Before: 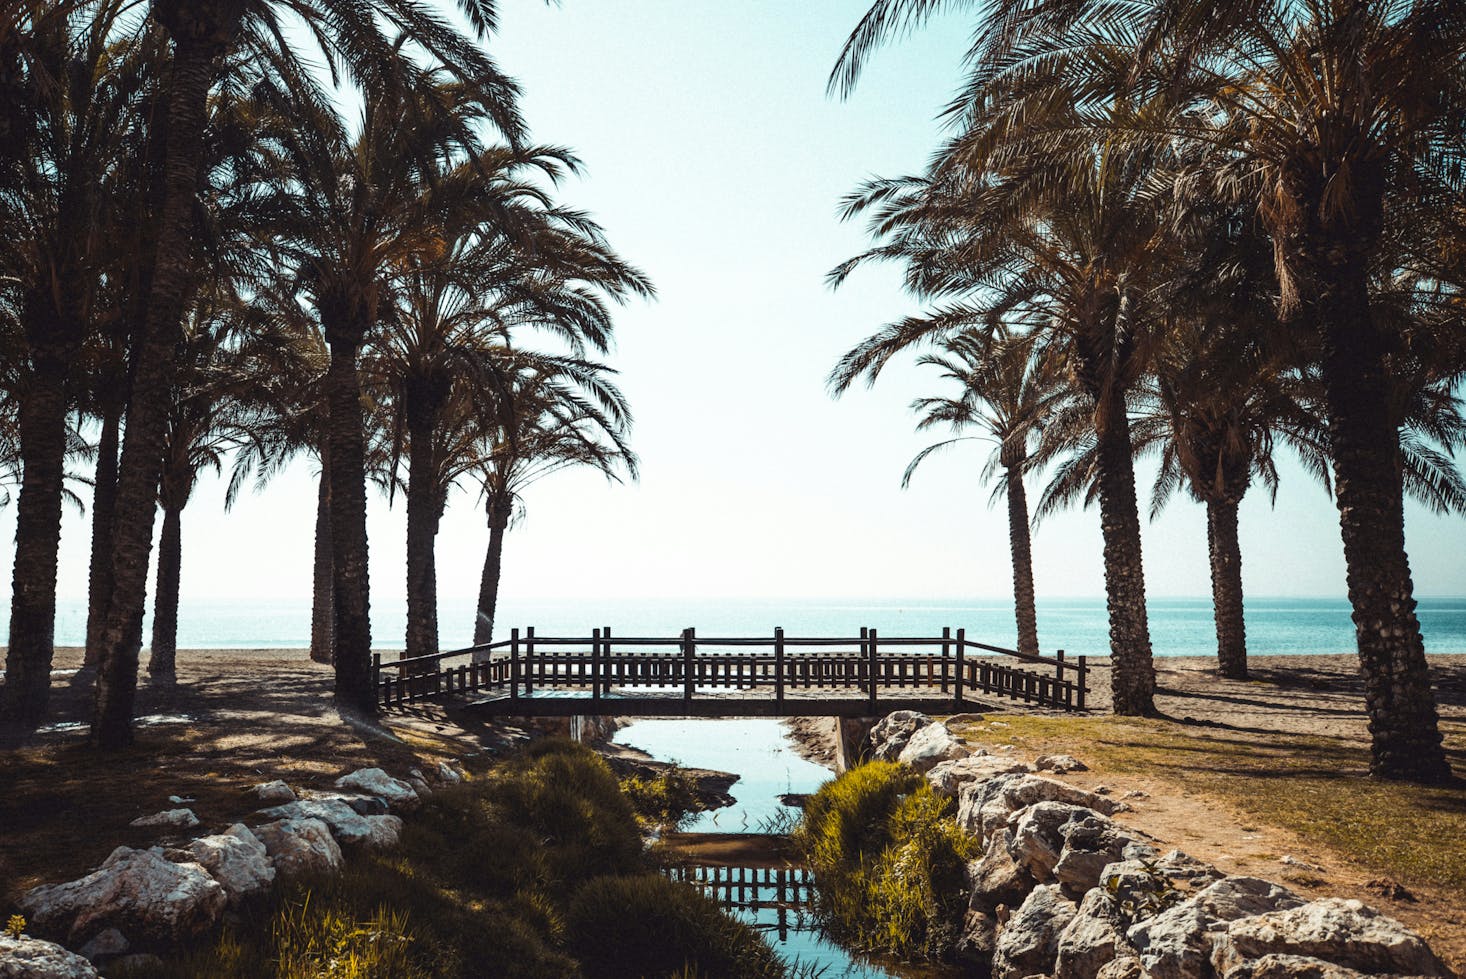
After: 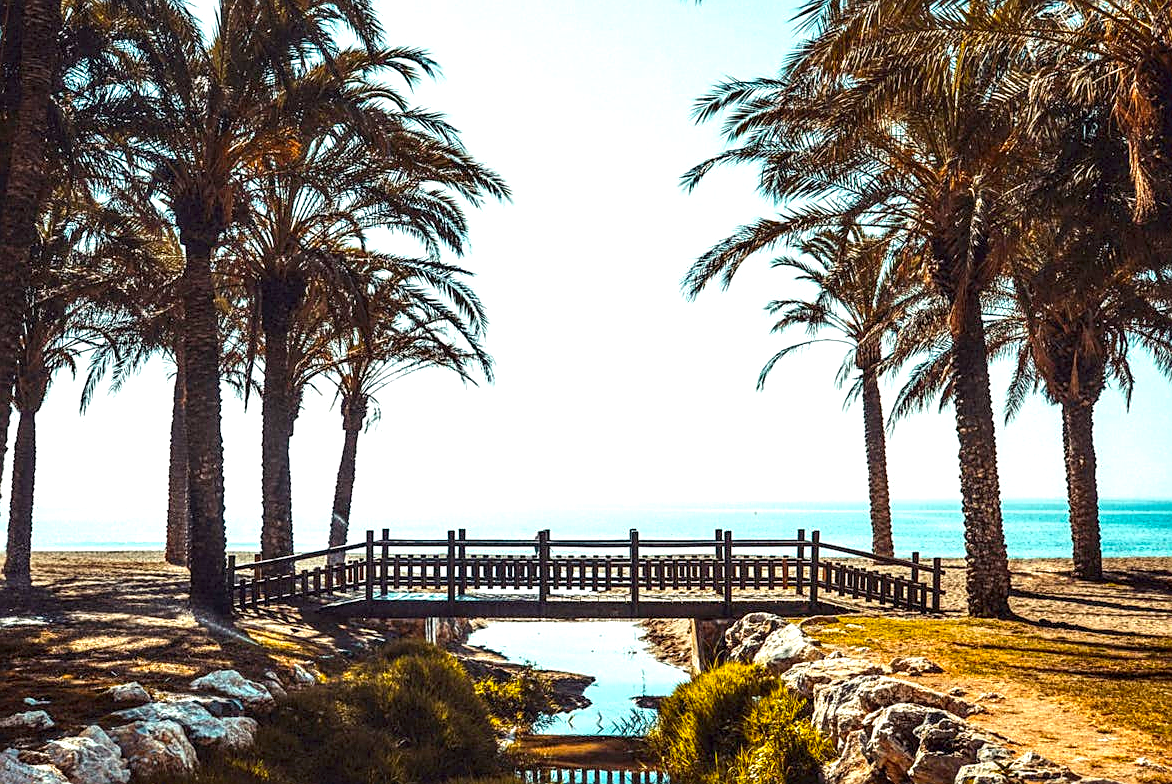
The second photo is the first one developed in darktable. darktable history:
color correction: highlights b* -0.016, saturation 1.86
crop and rotate: left 9.955%, top 10.055%, right 10.069%, bottom 9.81%
local contrast: highlights 60%, shadows 61%, detail 160%
exposure: exposure 0.299 EV, compensate highlight preservation false
sharpen: on, module defaults
